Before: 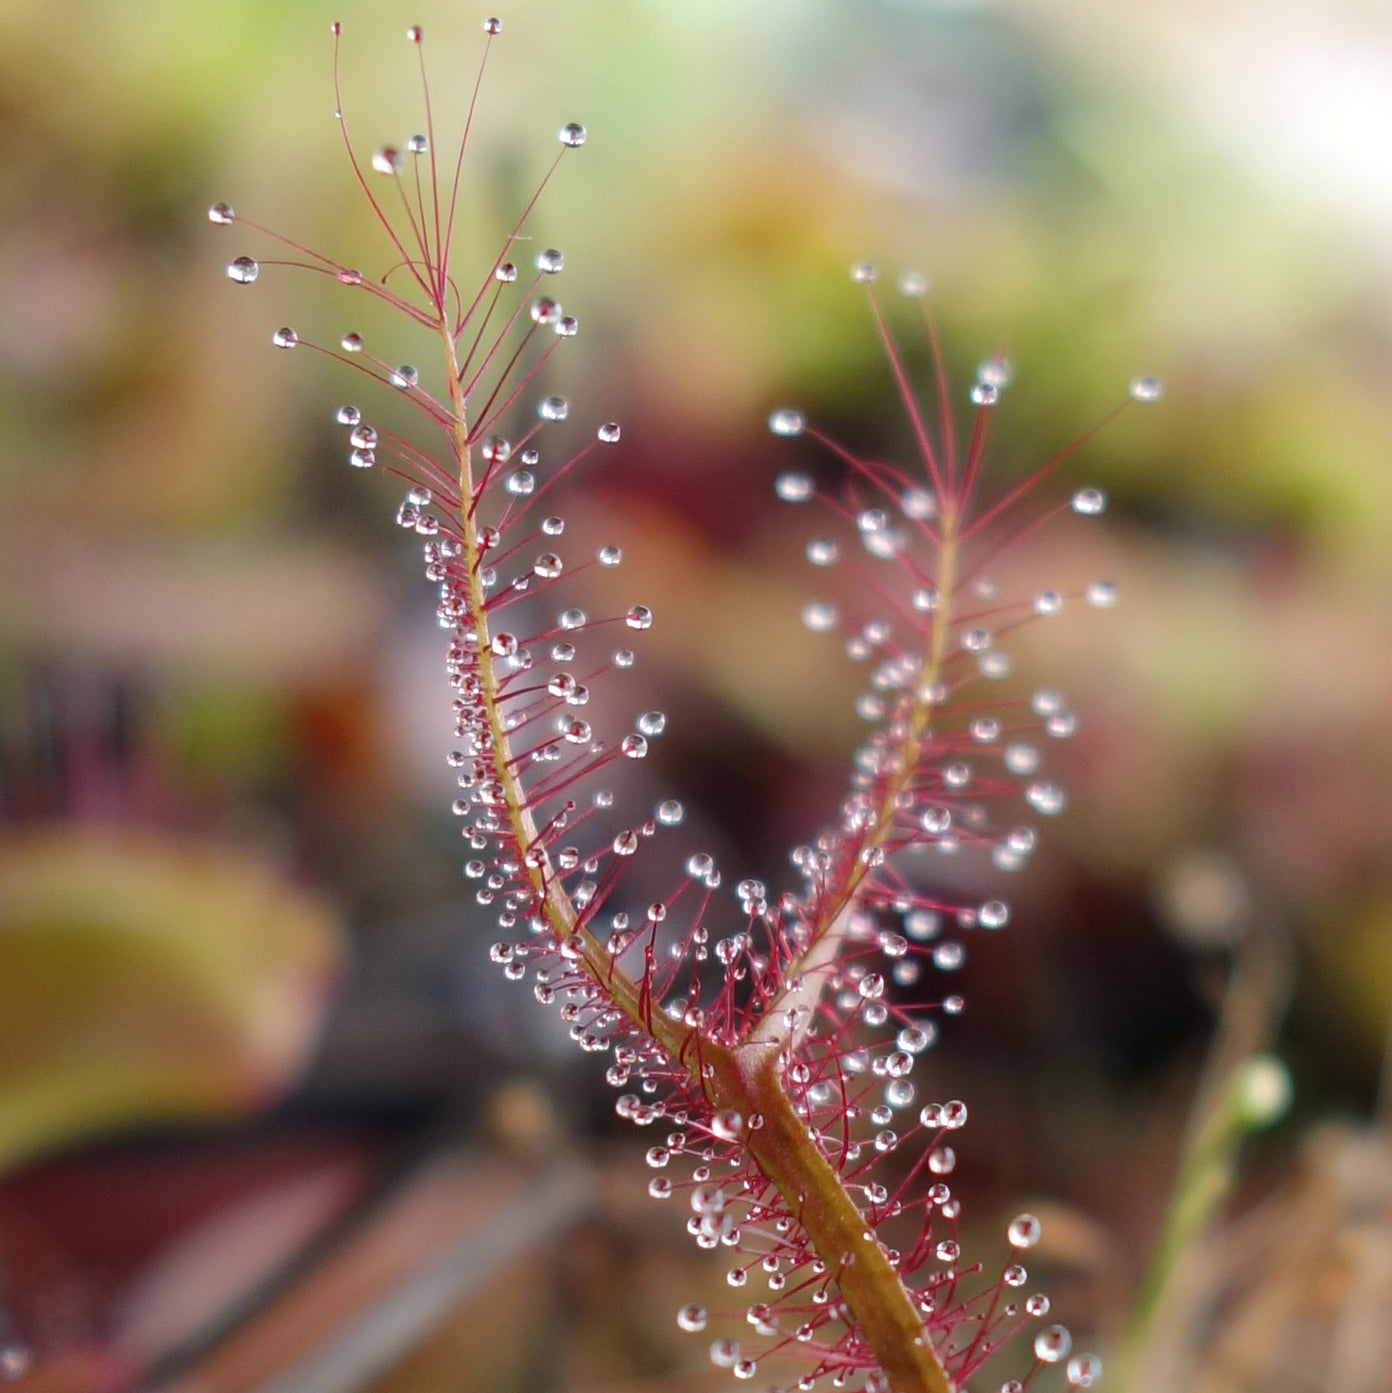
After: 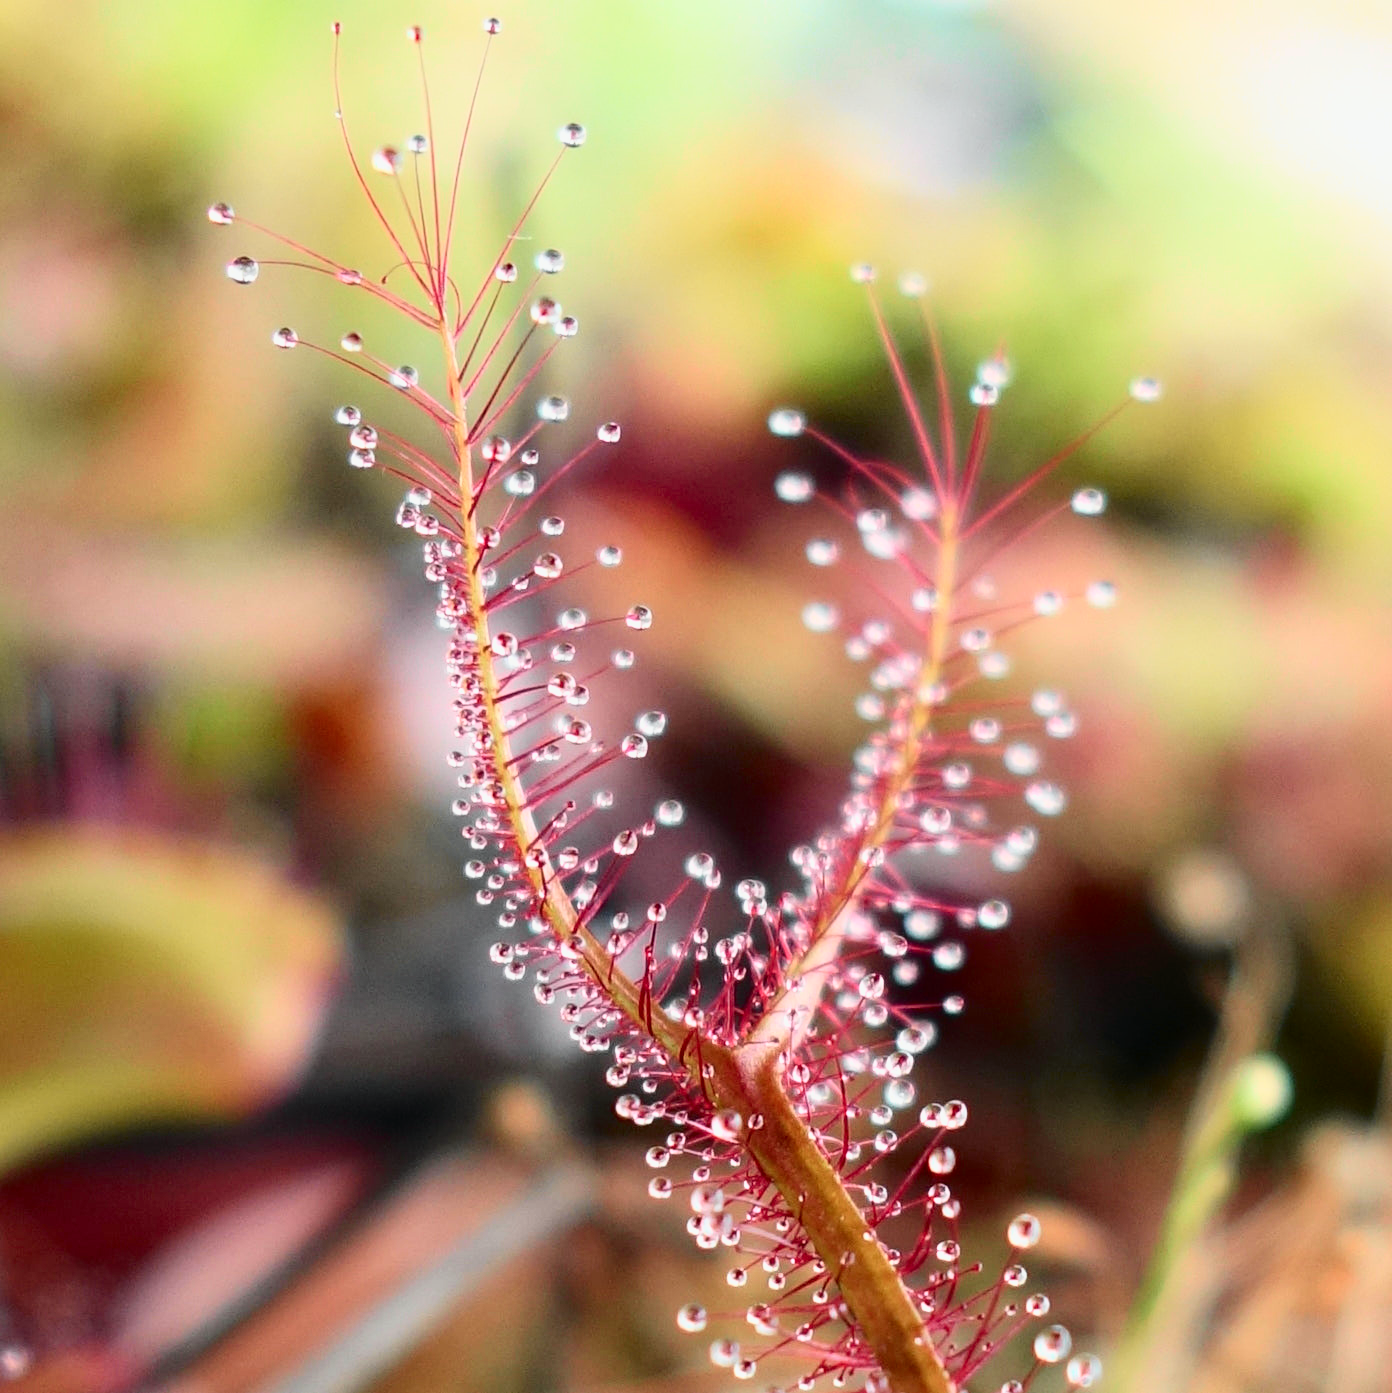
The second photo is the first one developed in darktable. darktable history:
tone curve: curves: ch0 [(0, 0) (0.131, 0.094) (0.326, 0.386) (0.481, 0.623) (0.593, 0.764) (0.812, 0.933) (1, 0.974)]; ch1 [(0, 0) (0.366, 0.367) (0.475, 0.453) (0.494, 0.493) (0.504, 0.497) (0.553, 0.584) (1, 1)]; ch2 [(0, 0) (0.333, 0.346) (0.375, 0.375) (0.424, 0.43) (0.476, 0.492) (0.502, 0.503) (0.533, 0.556) (0.566, 0.599) (0.614, 0.653) (1, 1)], color space Lab, independent channels, preserve colors none
